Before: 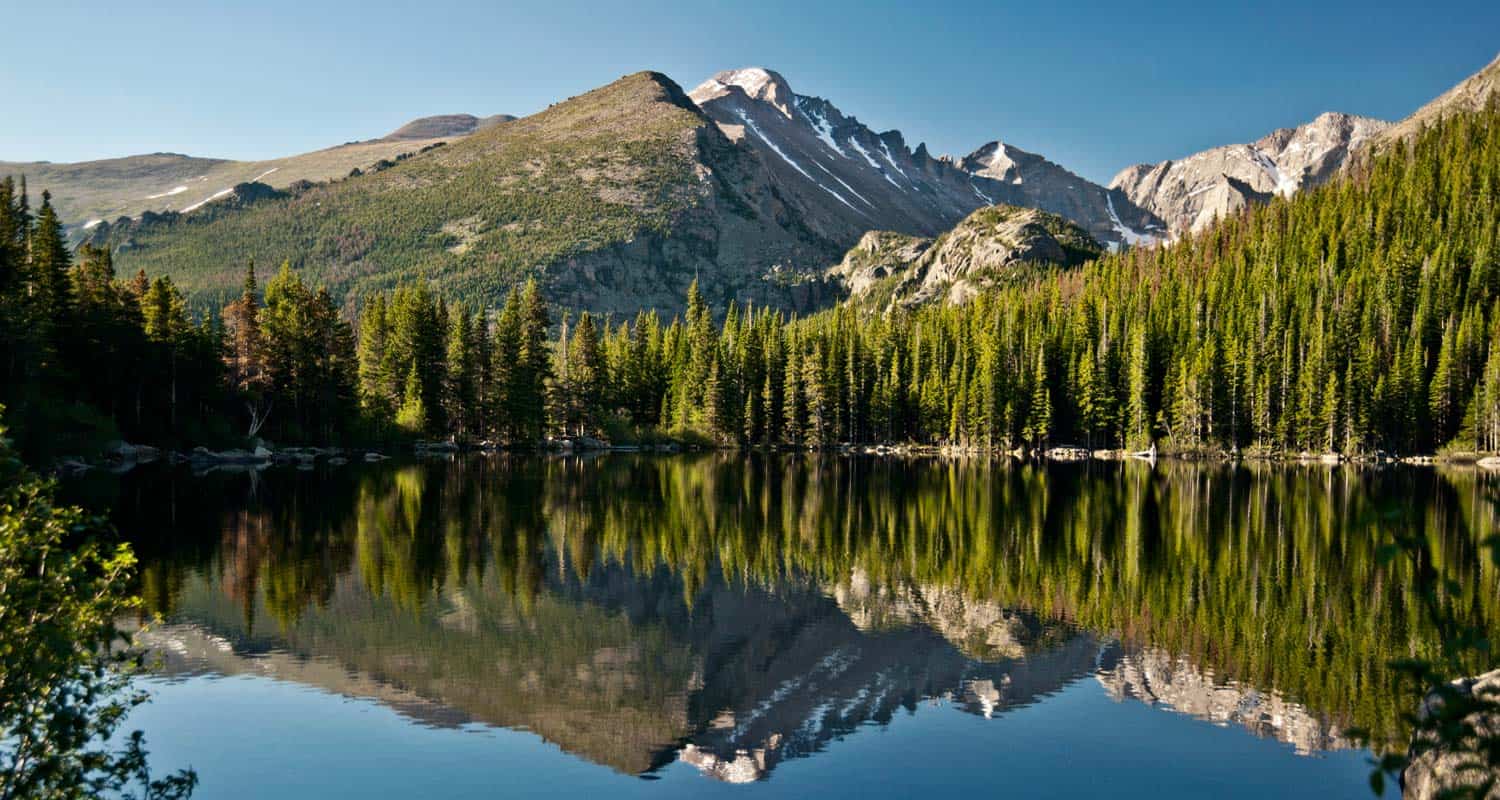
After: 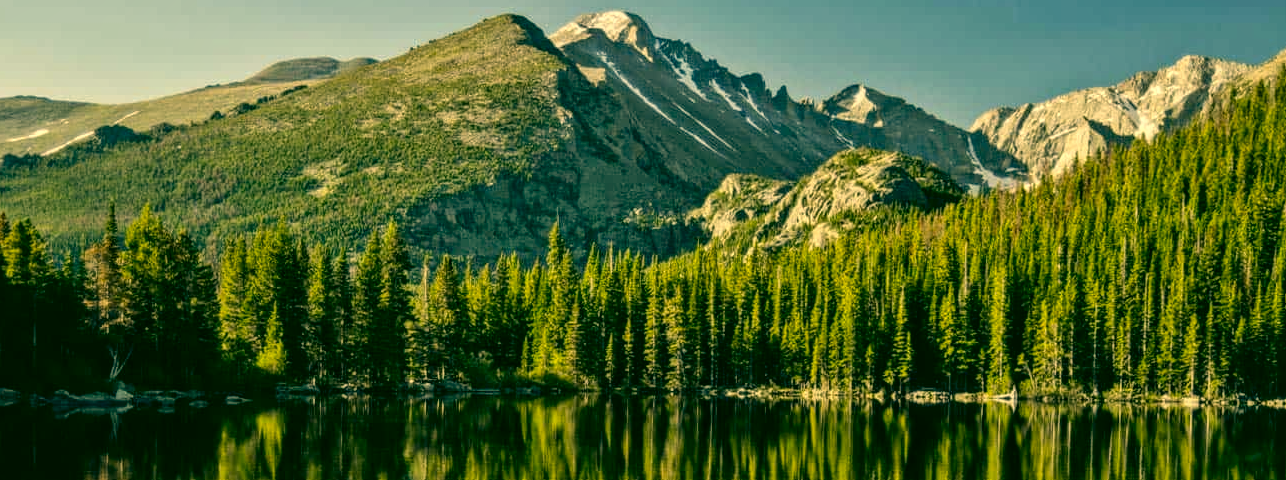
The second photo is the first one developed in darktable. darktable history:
shadows and highlights: shadows 29.32, highlights -29.39, low approximation 0.01, soften with gaussian
crop and rotate: left 9.282%, top 7.206%, right 4.918%, bottom 32.79%
exposure: exposure -0.041 EV, compensate exposure bias true, compensate highlight preservation false
color correction: highlights a* 5.62, highlights b* 33.5, shadows a* -25.52, shadows b* 4.04
contrast brightness saturation: saturation -0.05
local contrast: highlights 3%, shadows 0%, detail 133%
